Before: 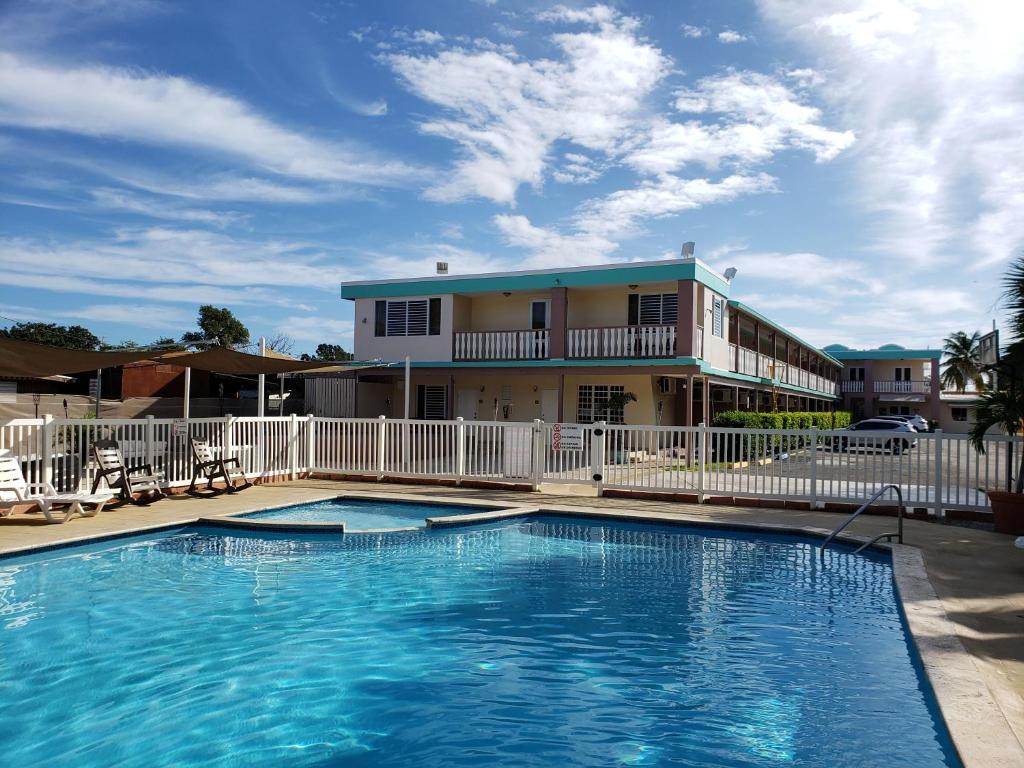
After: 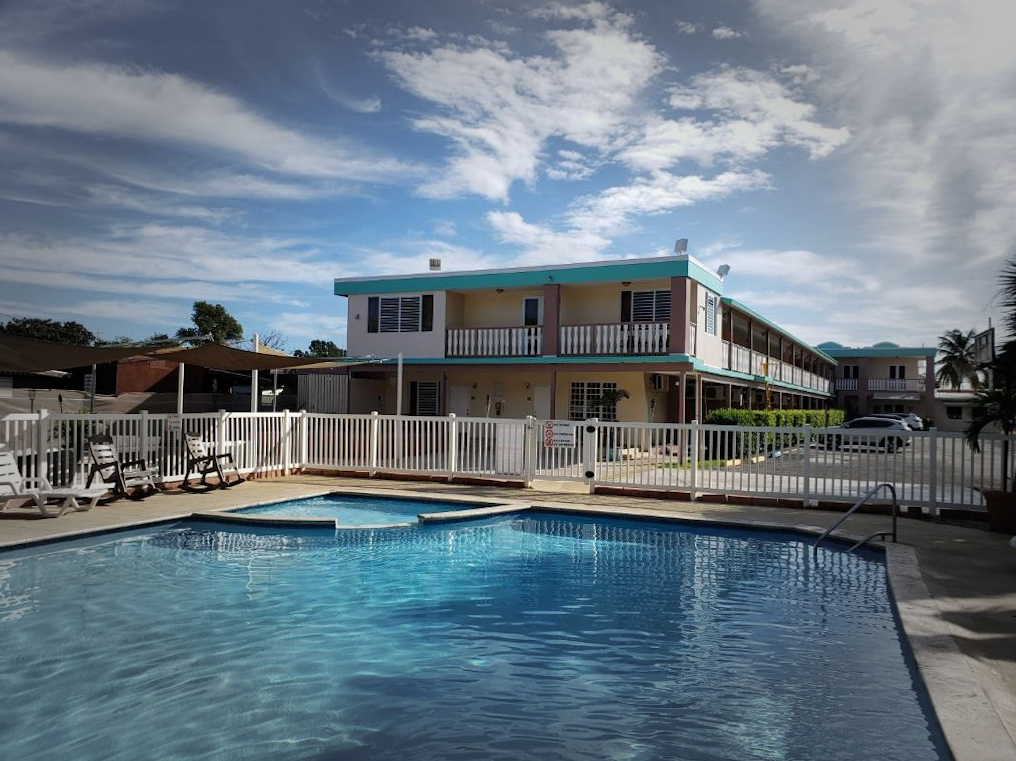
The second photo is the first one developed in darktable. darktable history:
rotate and perspective: rotation 0.192°, lens shift (horizontal) -0.015, crop left 0.005, crop right 0.996, crop top 0.006, crop bottom 0.99
vignetting: fall-off start 48.41%, automatic ratio true, width/height ratio 1.29, unbound false
